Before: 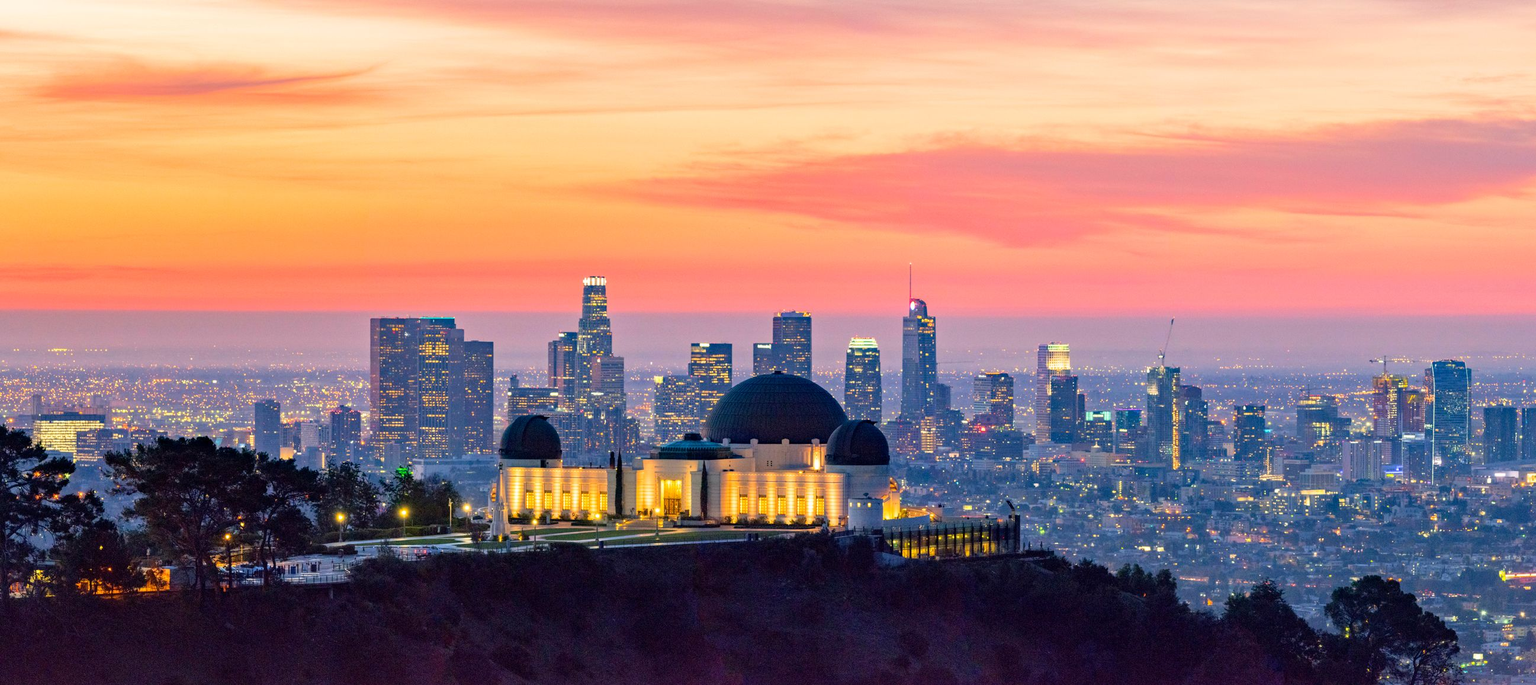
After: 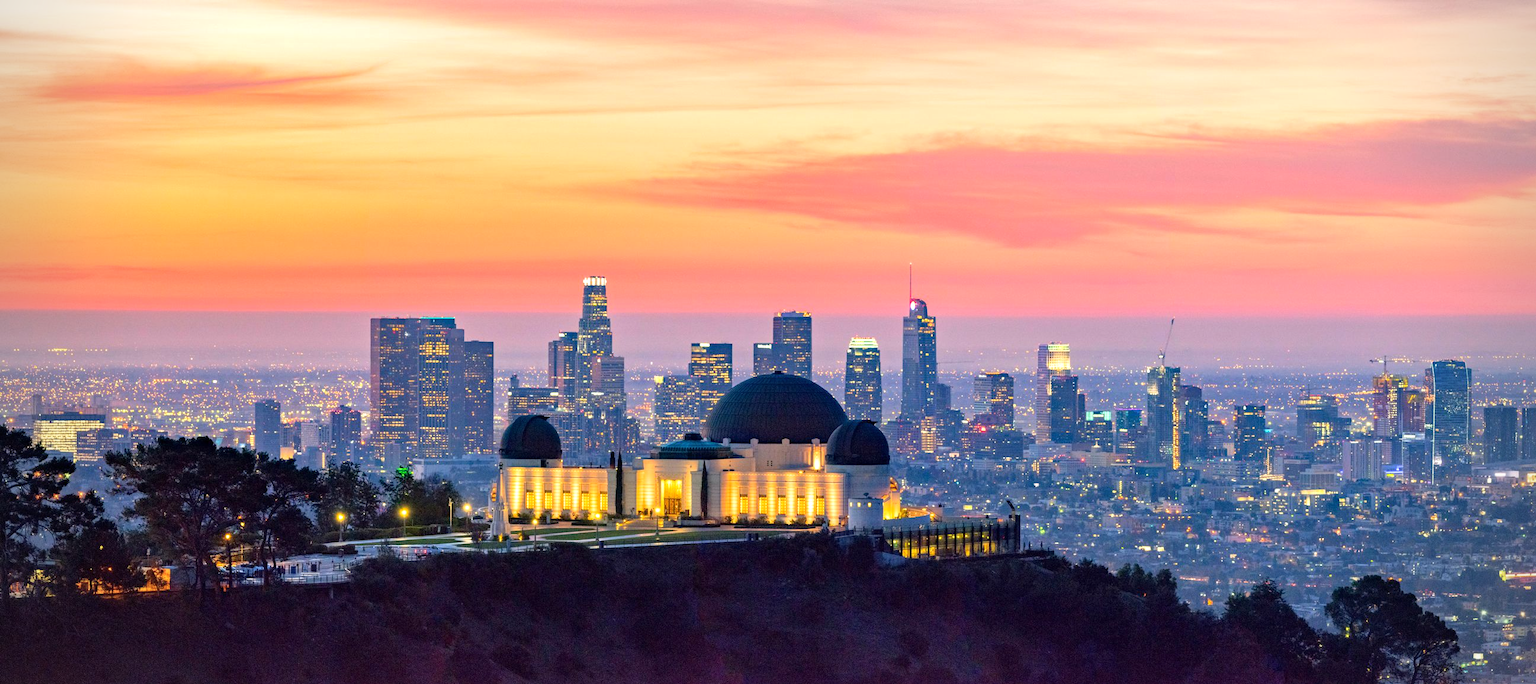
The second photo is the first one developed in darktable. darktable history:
vignetting: on, module defaults
exposure: exposure 0.236 EV, compensate highlight preservation false
